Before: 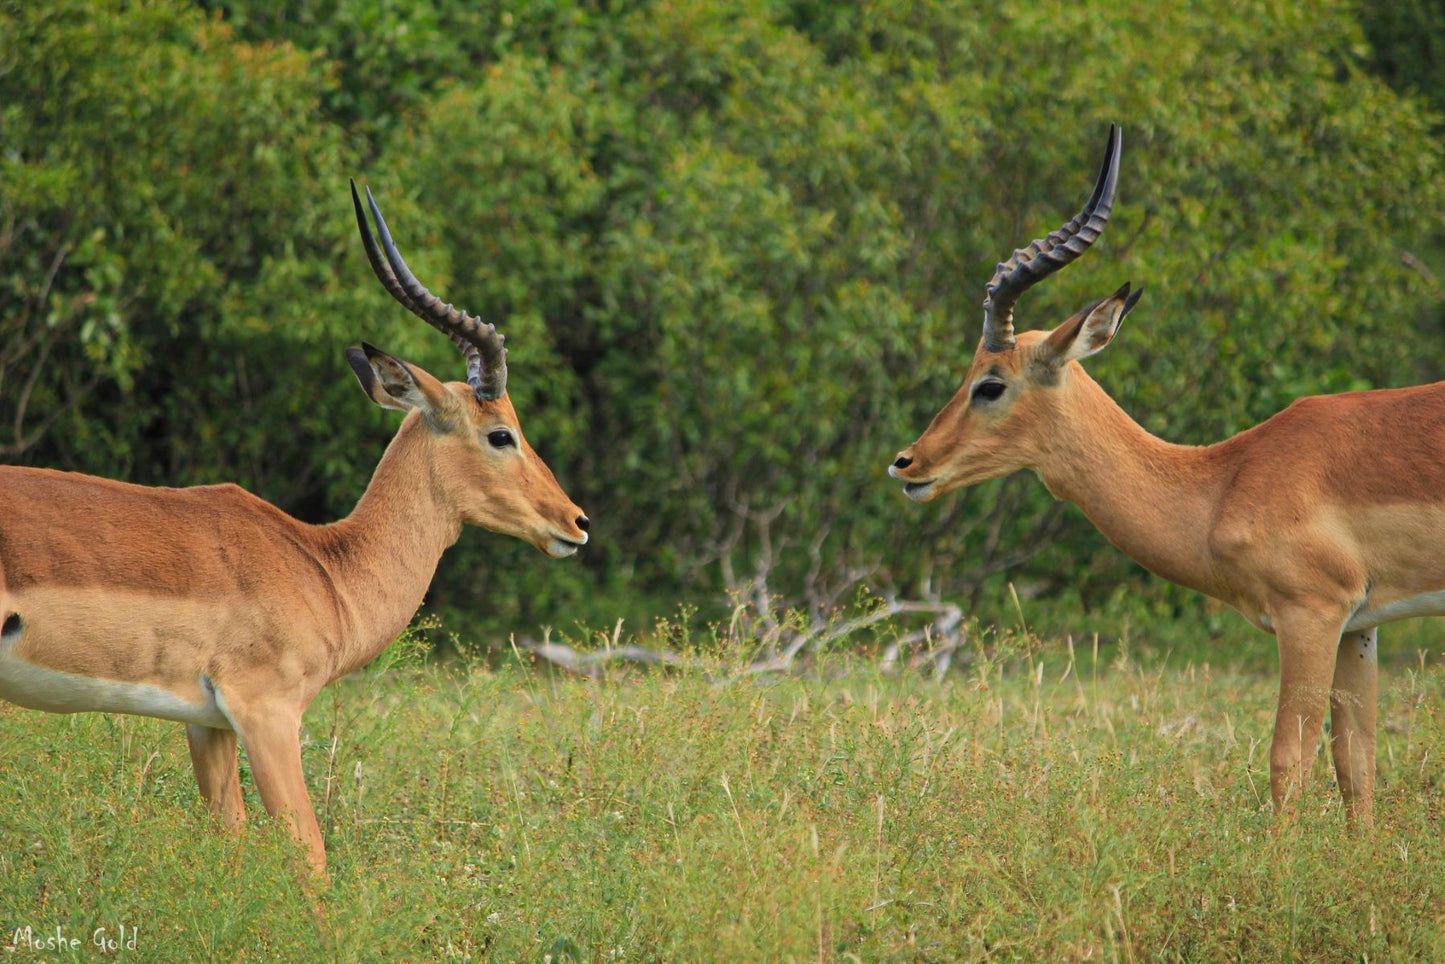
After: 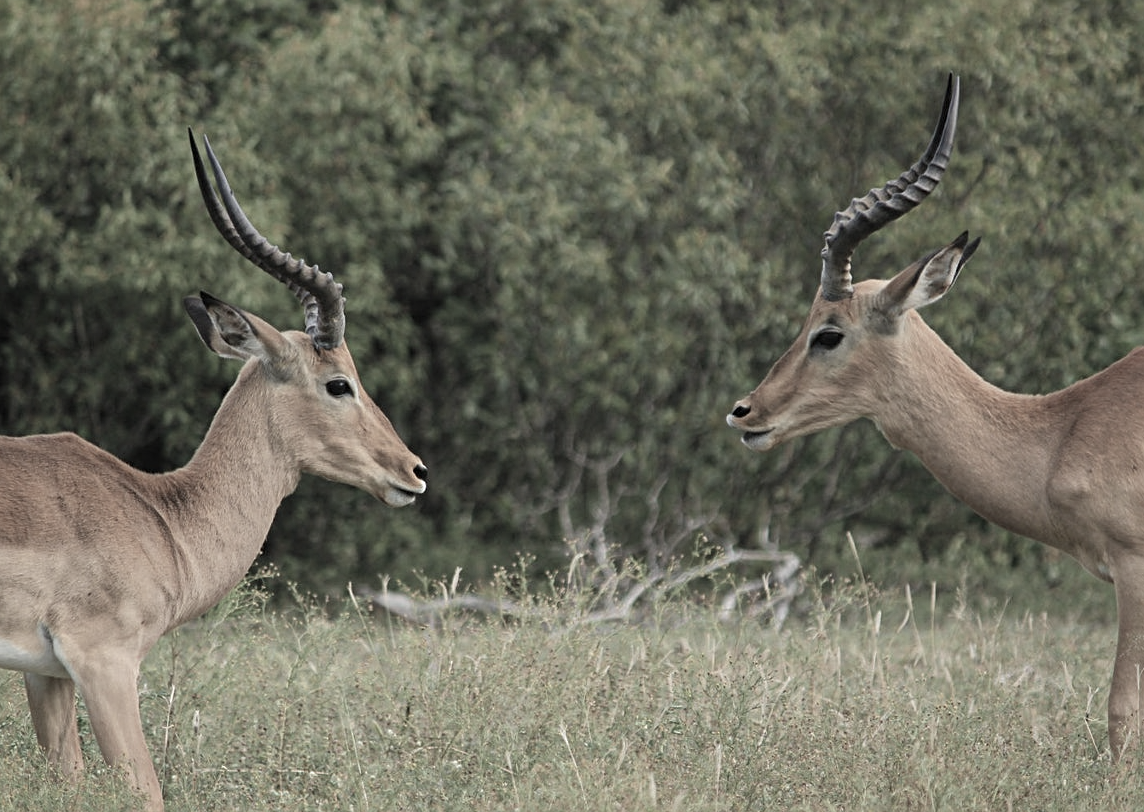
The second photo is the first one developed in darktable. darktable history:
color correction: saturation 0.3
crop: left 11.225%, top 5.381%, right 9.565%, bottom 10.314%
sharpen: radius 2.529, amount 0.323
